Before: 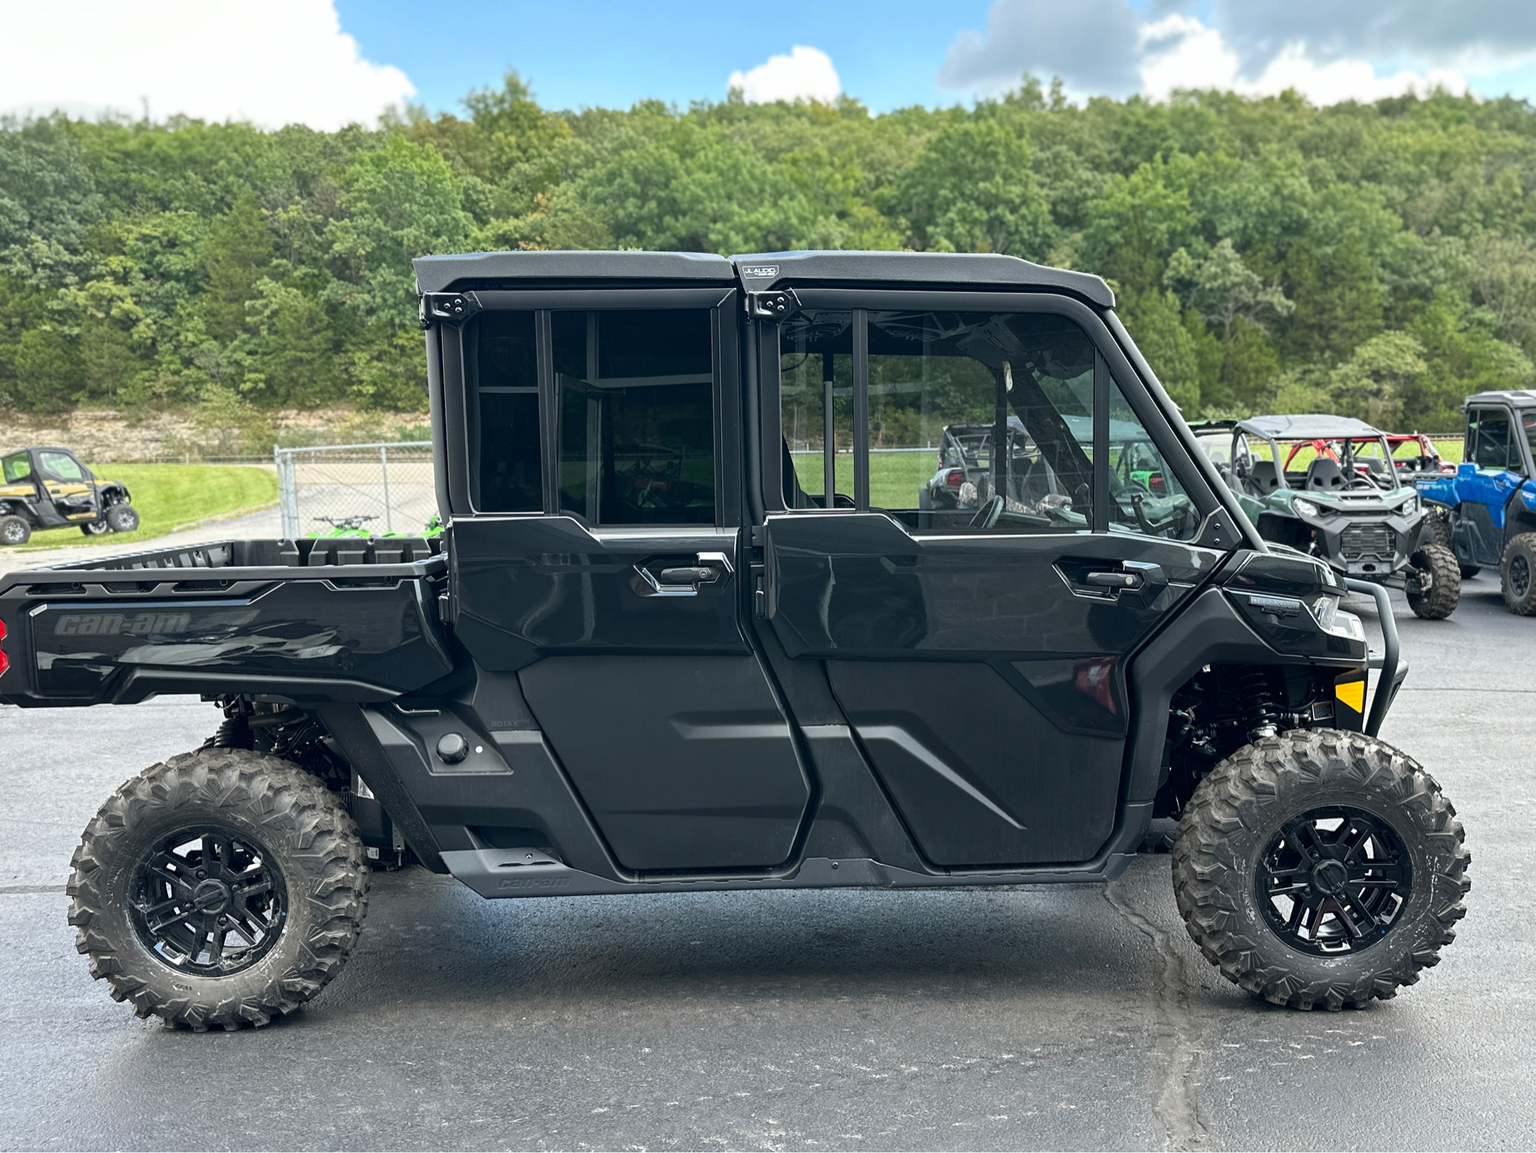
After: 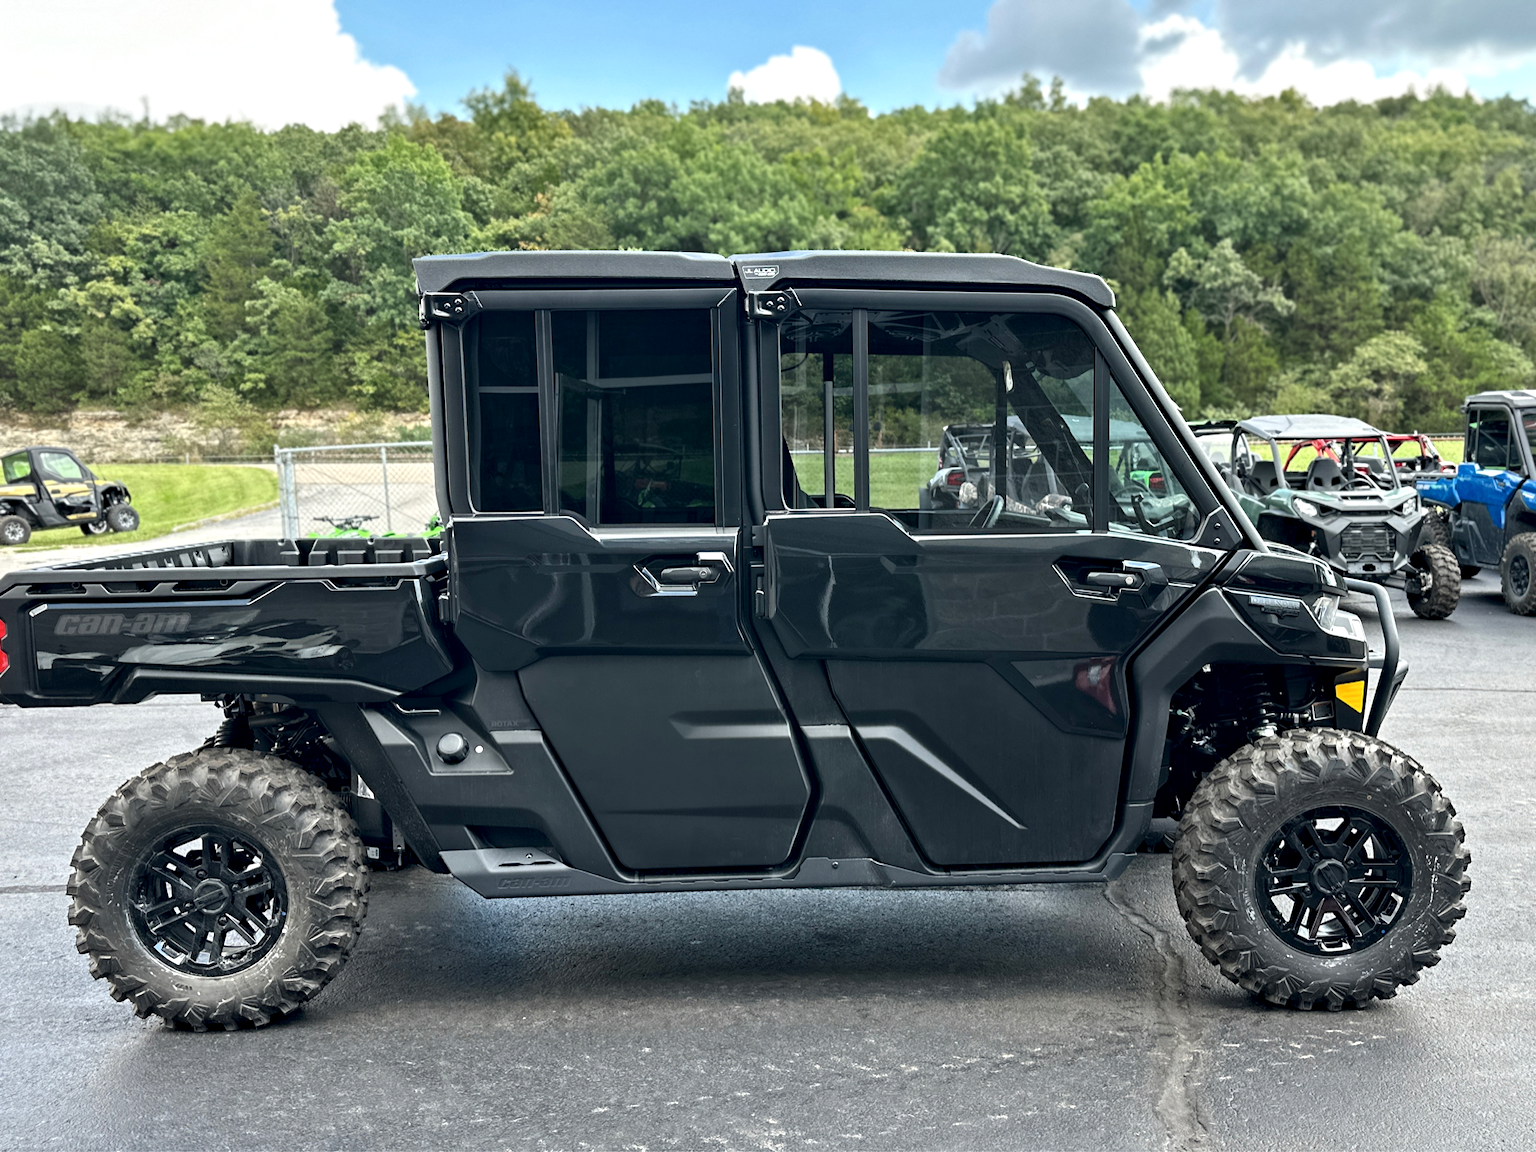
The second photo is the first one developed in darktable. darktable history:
contrast equalizer: octaves 7, y [[0.511, 0.558, 0.631, 0.632, 0.559, 0.512], [0.5 ×6], [0.507, 0.559, 0.627, 0.644, 0.647, 0.647], [0 ×6], [0 ×6]], mix 0.596
